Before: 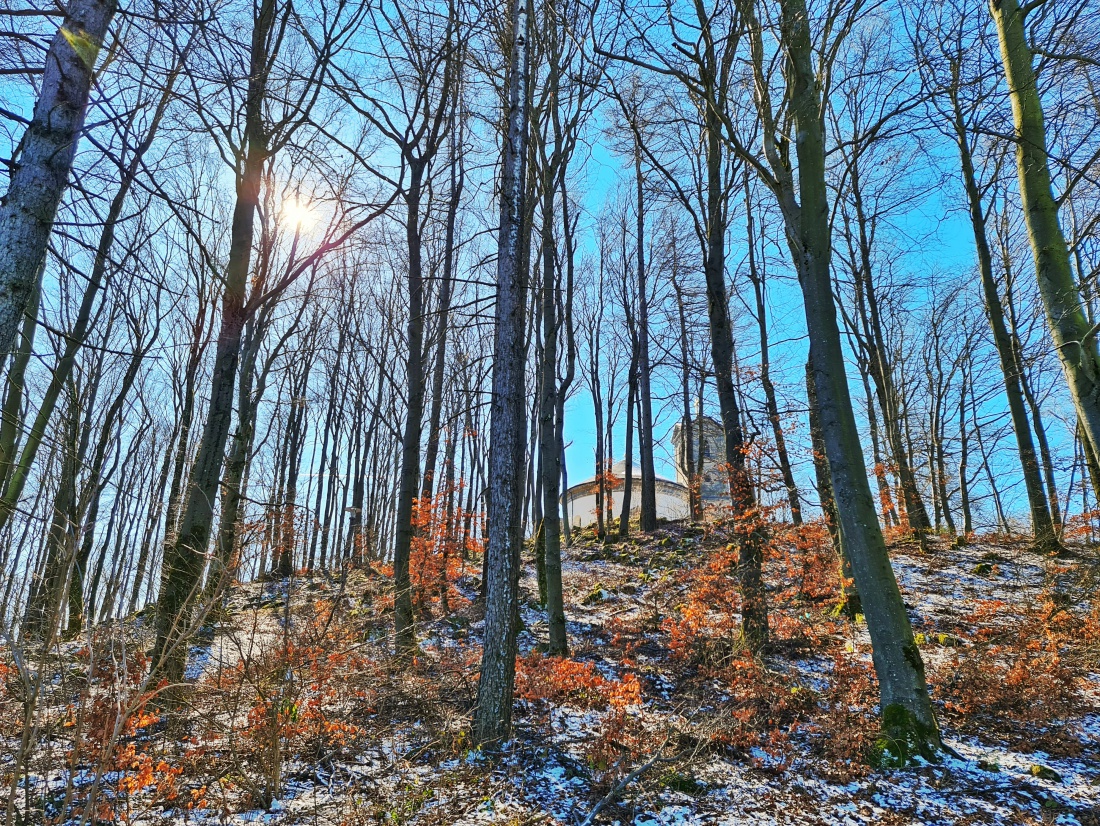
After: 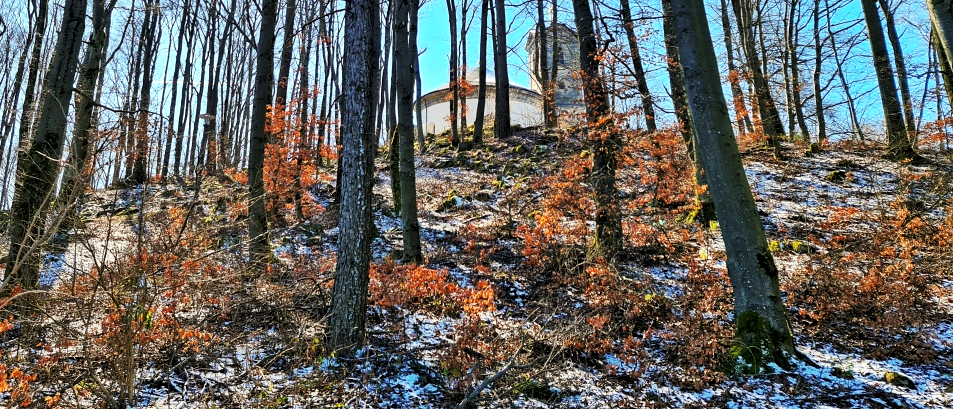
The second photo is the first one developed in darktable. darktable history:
levels: levels [0.062, 0.494, 0.925]
color correction: highlights a* 0.004, highlights b* -0.822
crop and rotate: left 13.276%, top 47.637%, bottom 2.813%
exposure: black level correction 0.004, exposure 0.017 EV, compensate highlight preservation false
